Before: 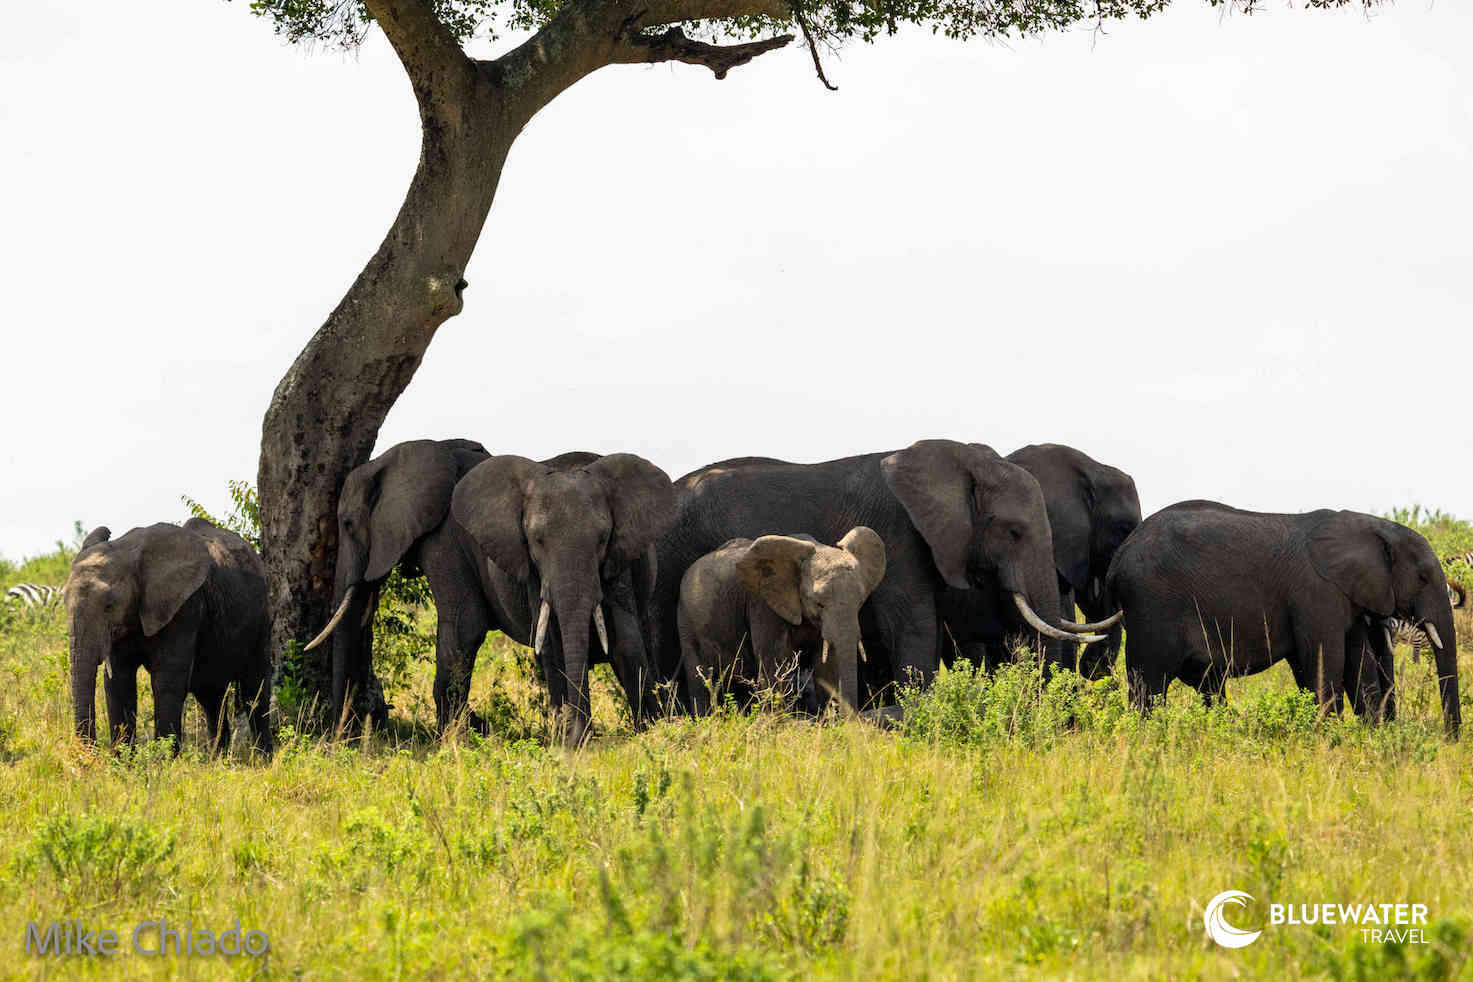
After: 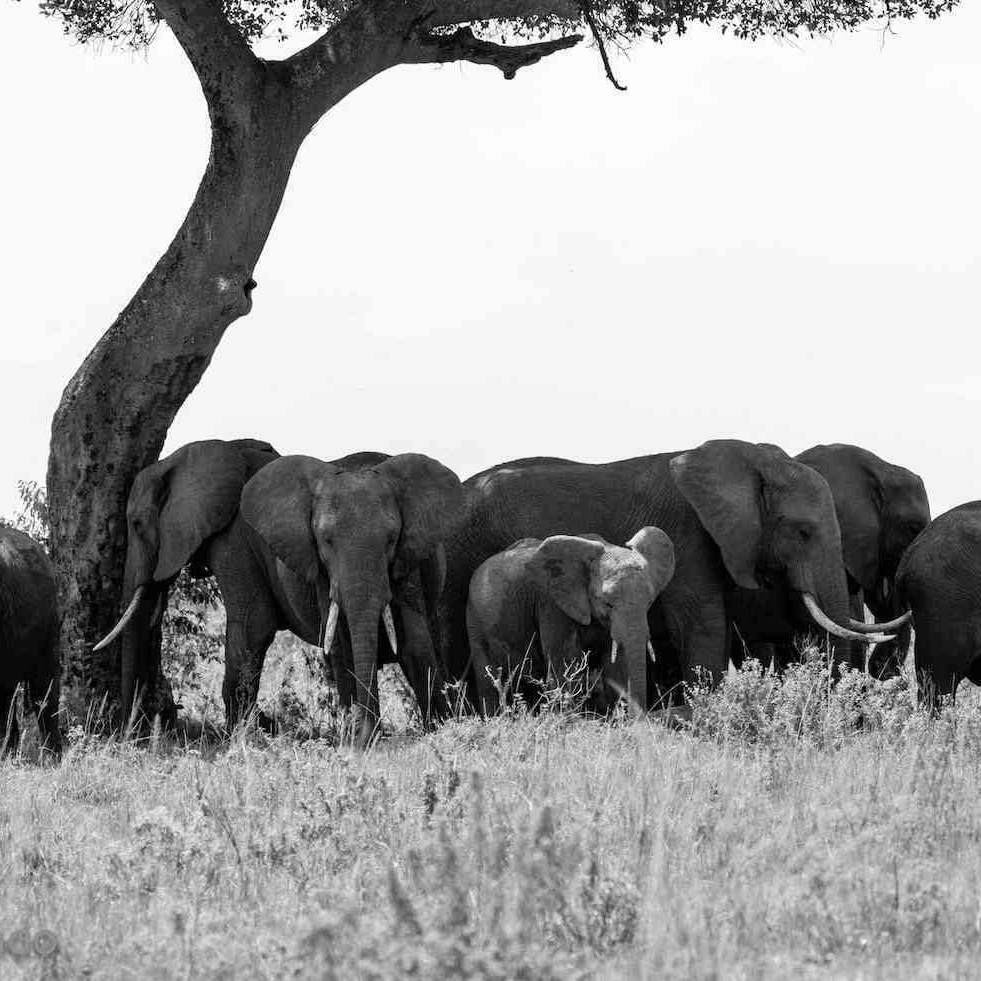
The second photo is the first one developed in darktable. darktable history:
crop and rotate: left 14.436%, right 18.898%
monochrome: on, module defaults
